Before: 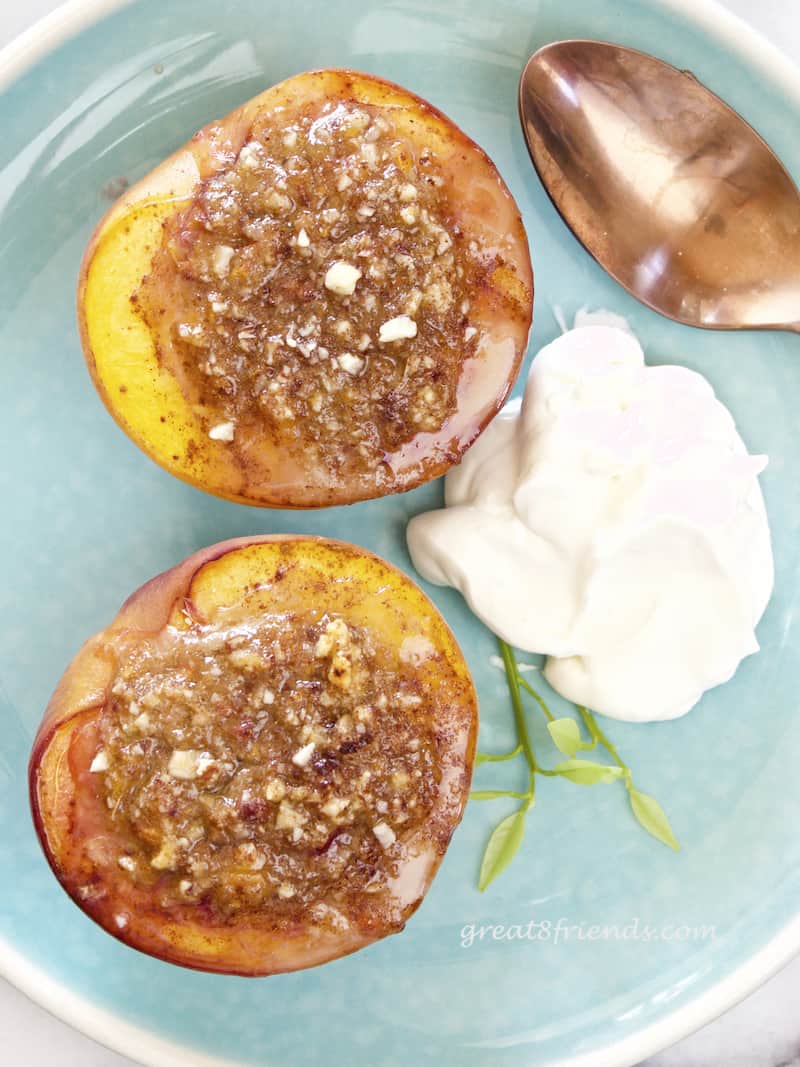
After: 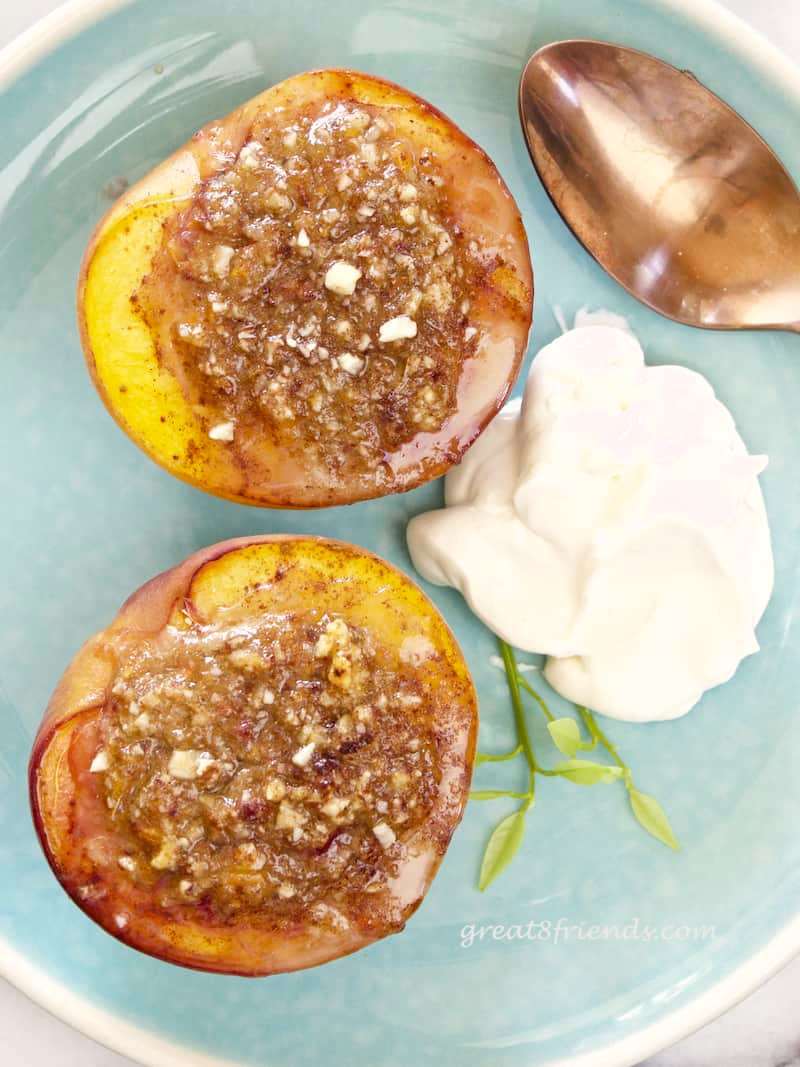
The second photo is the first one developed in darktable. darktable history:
color correction: highlights a* 0.762, highlights b* 2.87, saturation 1.1
